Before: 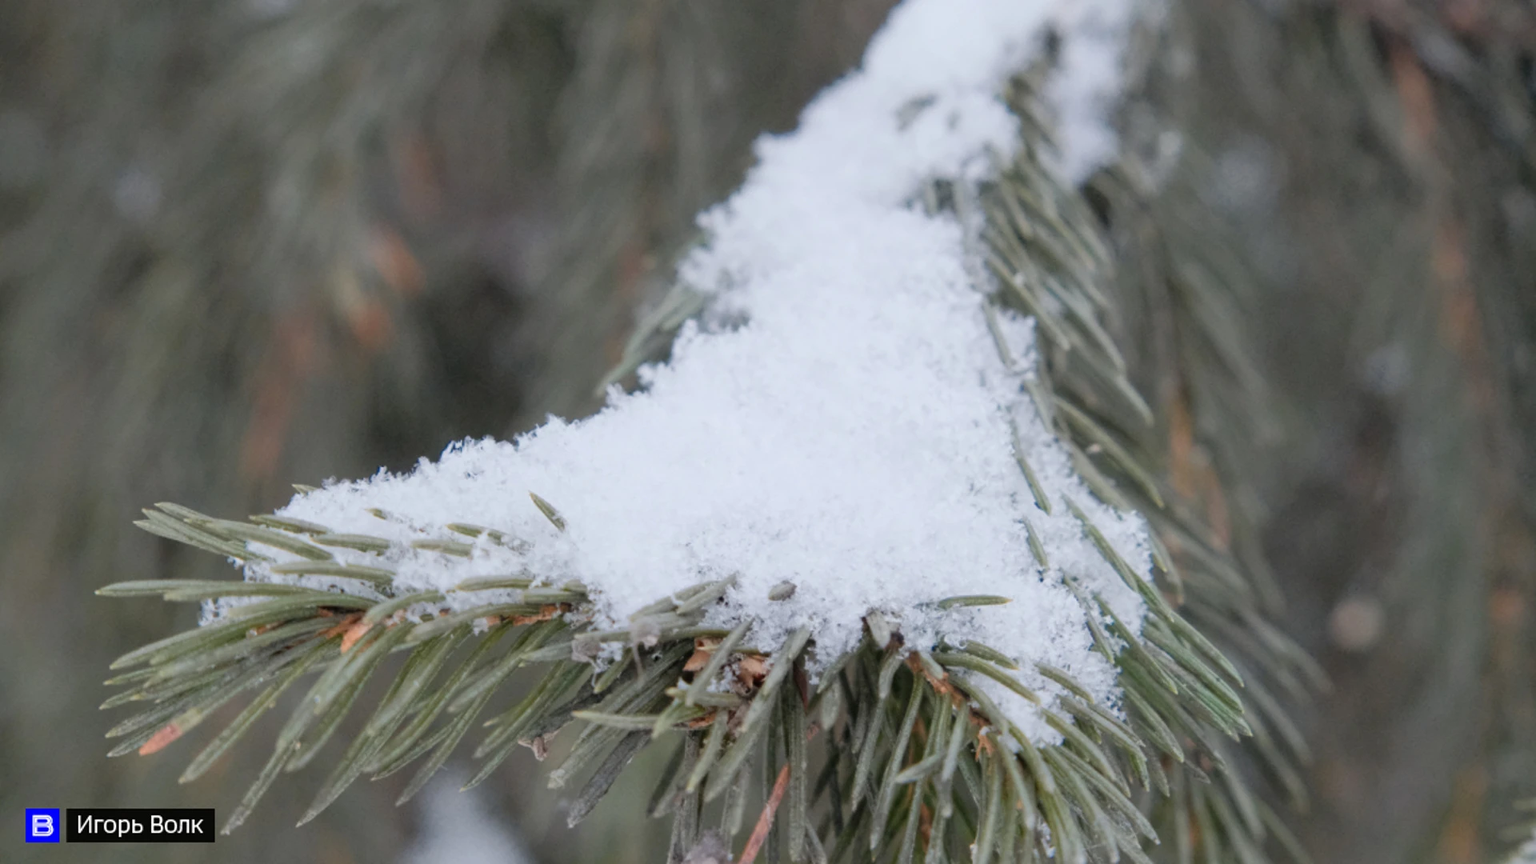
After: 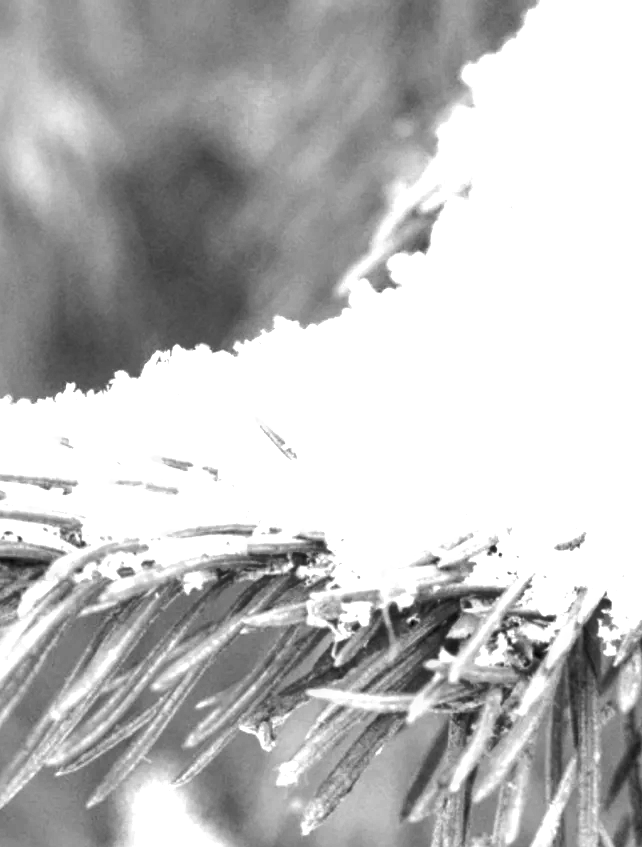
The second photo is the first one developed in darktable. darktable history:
exposure: black level correction 0.001, exposure 1.838 EV, compensate exposure bias true, compensate highlight preservation false
color balance rgb: perceptual saturation grading › global saturation 36.212%, perceptual saturation grading › shadows 35.458%
local contrast: on, module defaults
shadows and highlights: white point adjustment 0.058, soften with gaussian
color zones: curves: ch0 [(0, 0.613) (0.01, 0.613) (0.245, 0.448) (0.498, 0.529) (0.642, 0.665) (0.879, 0.777) (0.99, 0.613)]; ch1 [(0, 0) (0.143, 0) (0.286, 0) (0.429, 0) (0.571, 0) (0.714, 0) (0.857, 0)]
crop and rotate: left 21.283%, top 18.602%, right 45.271%, bottom 2.966%
